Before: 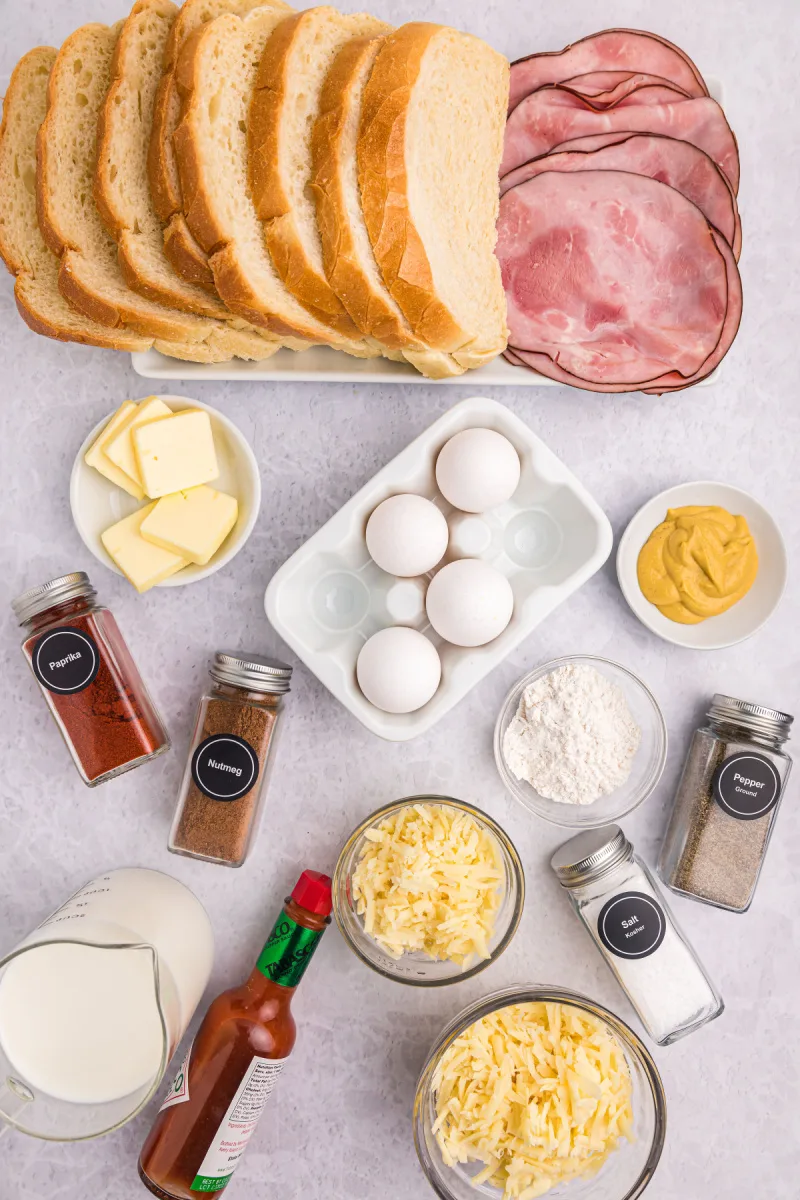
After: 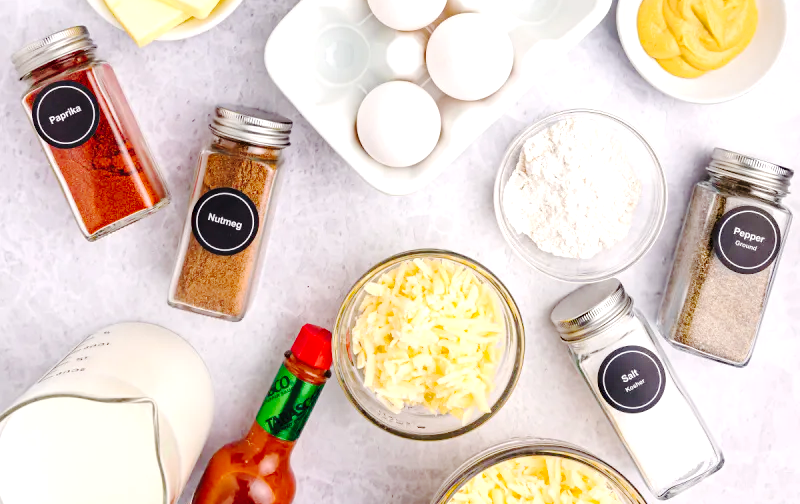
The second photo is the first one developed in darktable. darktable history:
crop: top 45.551%, bottom 12.262%
tone curve: curves: ch0 [(0, 0) (0.003, 0.034) (0.011, 0.038) (0.025, 0.046) (0.044, 0.054) (0.069, 0.06) (0.1, 0.079) (0.136, 0.114) (0.177, 0.151) (0.224, 0.213) (0.277, 0.293) (0.335, 0.385) (0.399, 0.482) (0.468, 0.578) (0.543, 0.655) (0.623, 0.724) (0.709, 0.786) (0.801, 0.854) (0.898, 0.922) (1, 1)], preserve colors none
exposure: black level correction 0.001, exposure 0.5 EV, compensate exposure bias true, compensate highlight preservation false
haze removal: strength 0.29, distance 0.25, compatibility mode true, adaptive false
